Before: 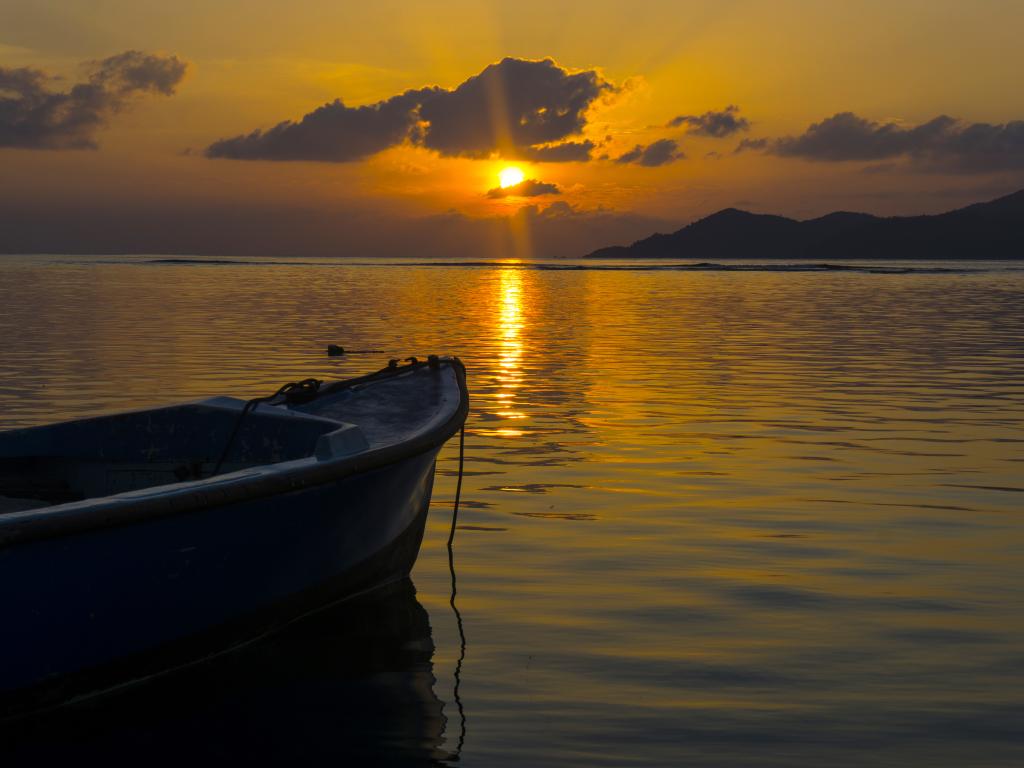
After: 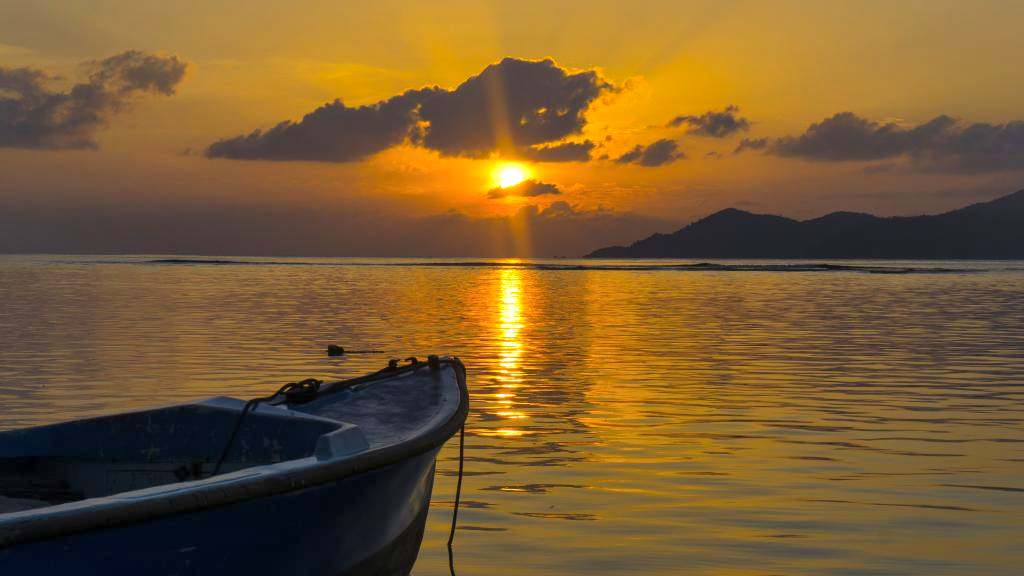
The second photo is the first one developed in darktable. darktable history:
shadows and highlights: on, module defaults
local contrast: mode bilateral grid, contrast 20, coarseness 50, detail 120%, midtone range 0.2
exposure: exposure 0.29 EV, compensate highlight preservation false
crop: bottom 24.967%
